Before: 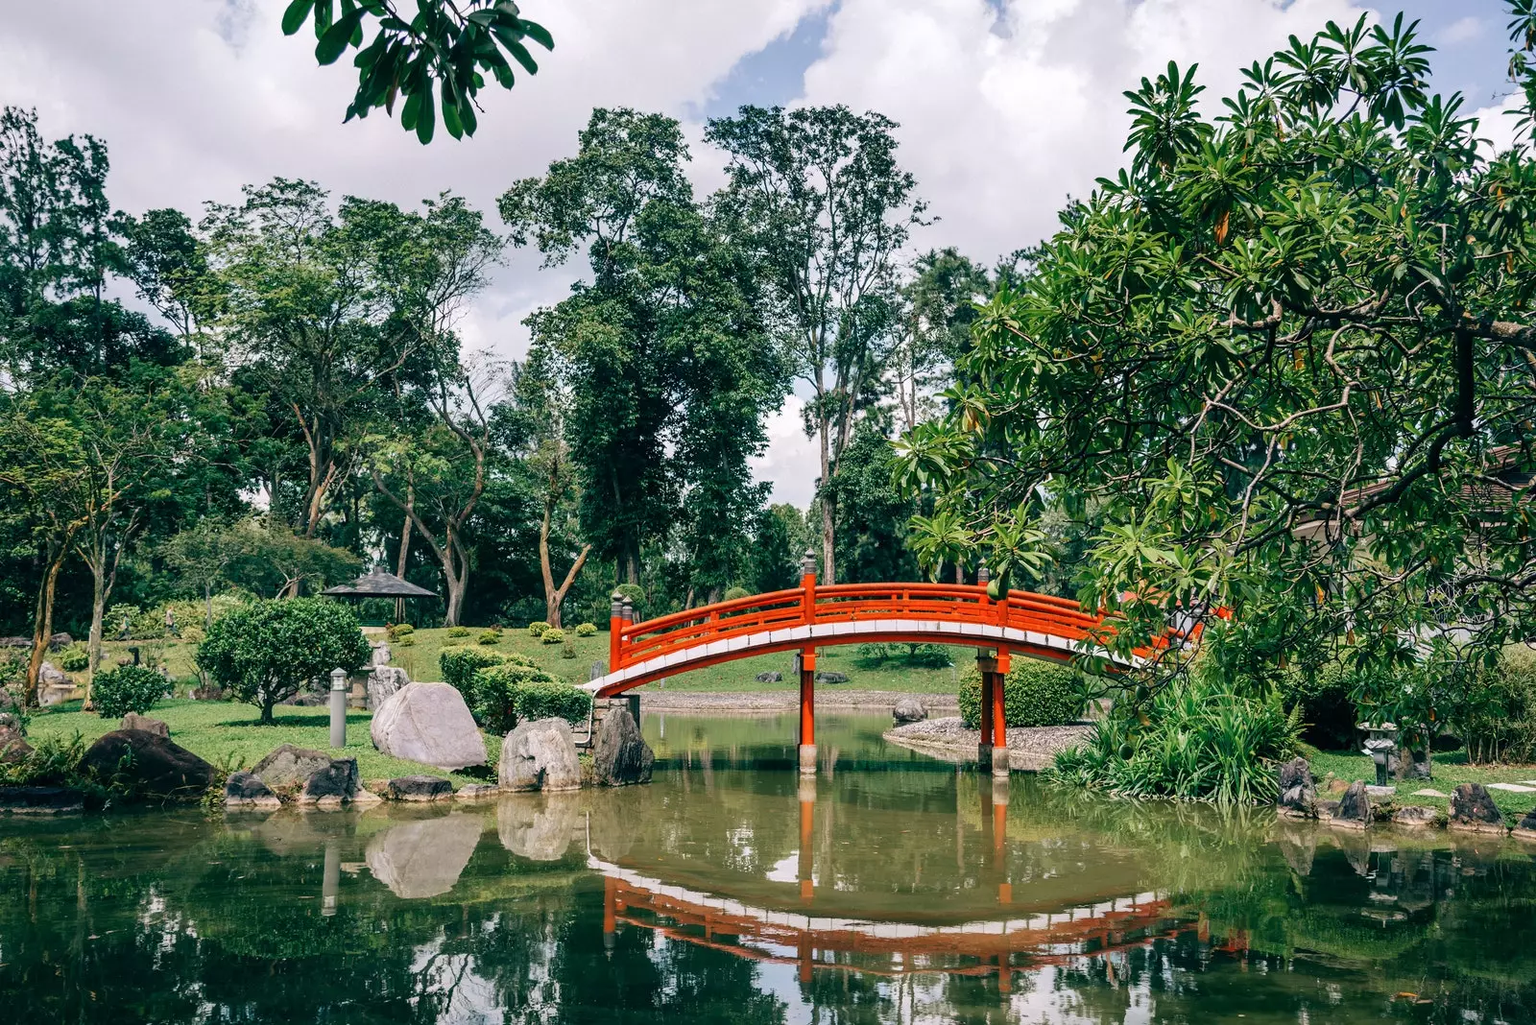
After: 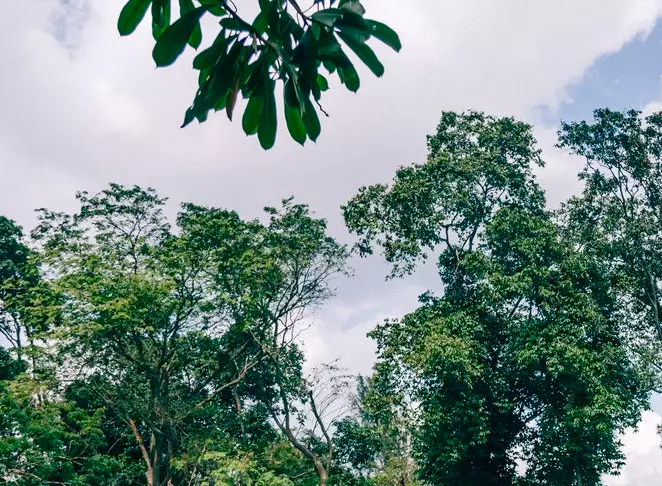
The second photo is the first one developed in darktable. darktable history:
crop and rotate: left 11.058%, top 0.11%, right 47.506%, bottom 54.306%
color balance rgb: perceptual saturation grading › global saturation 20.182%, perceptual saturation grading › highlights -19.79%, perceptual saturation grading › shadows 29.85%
